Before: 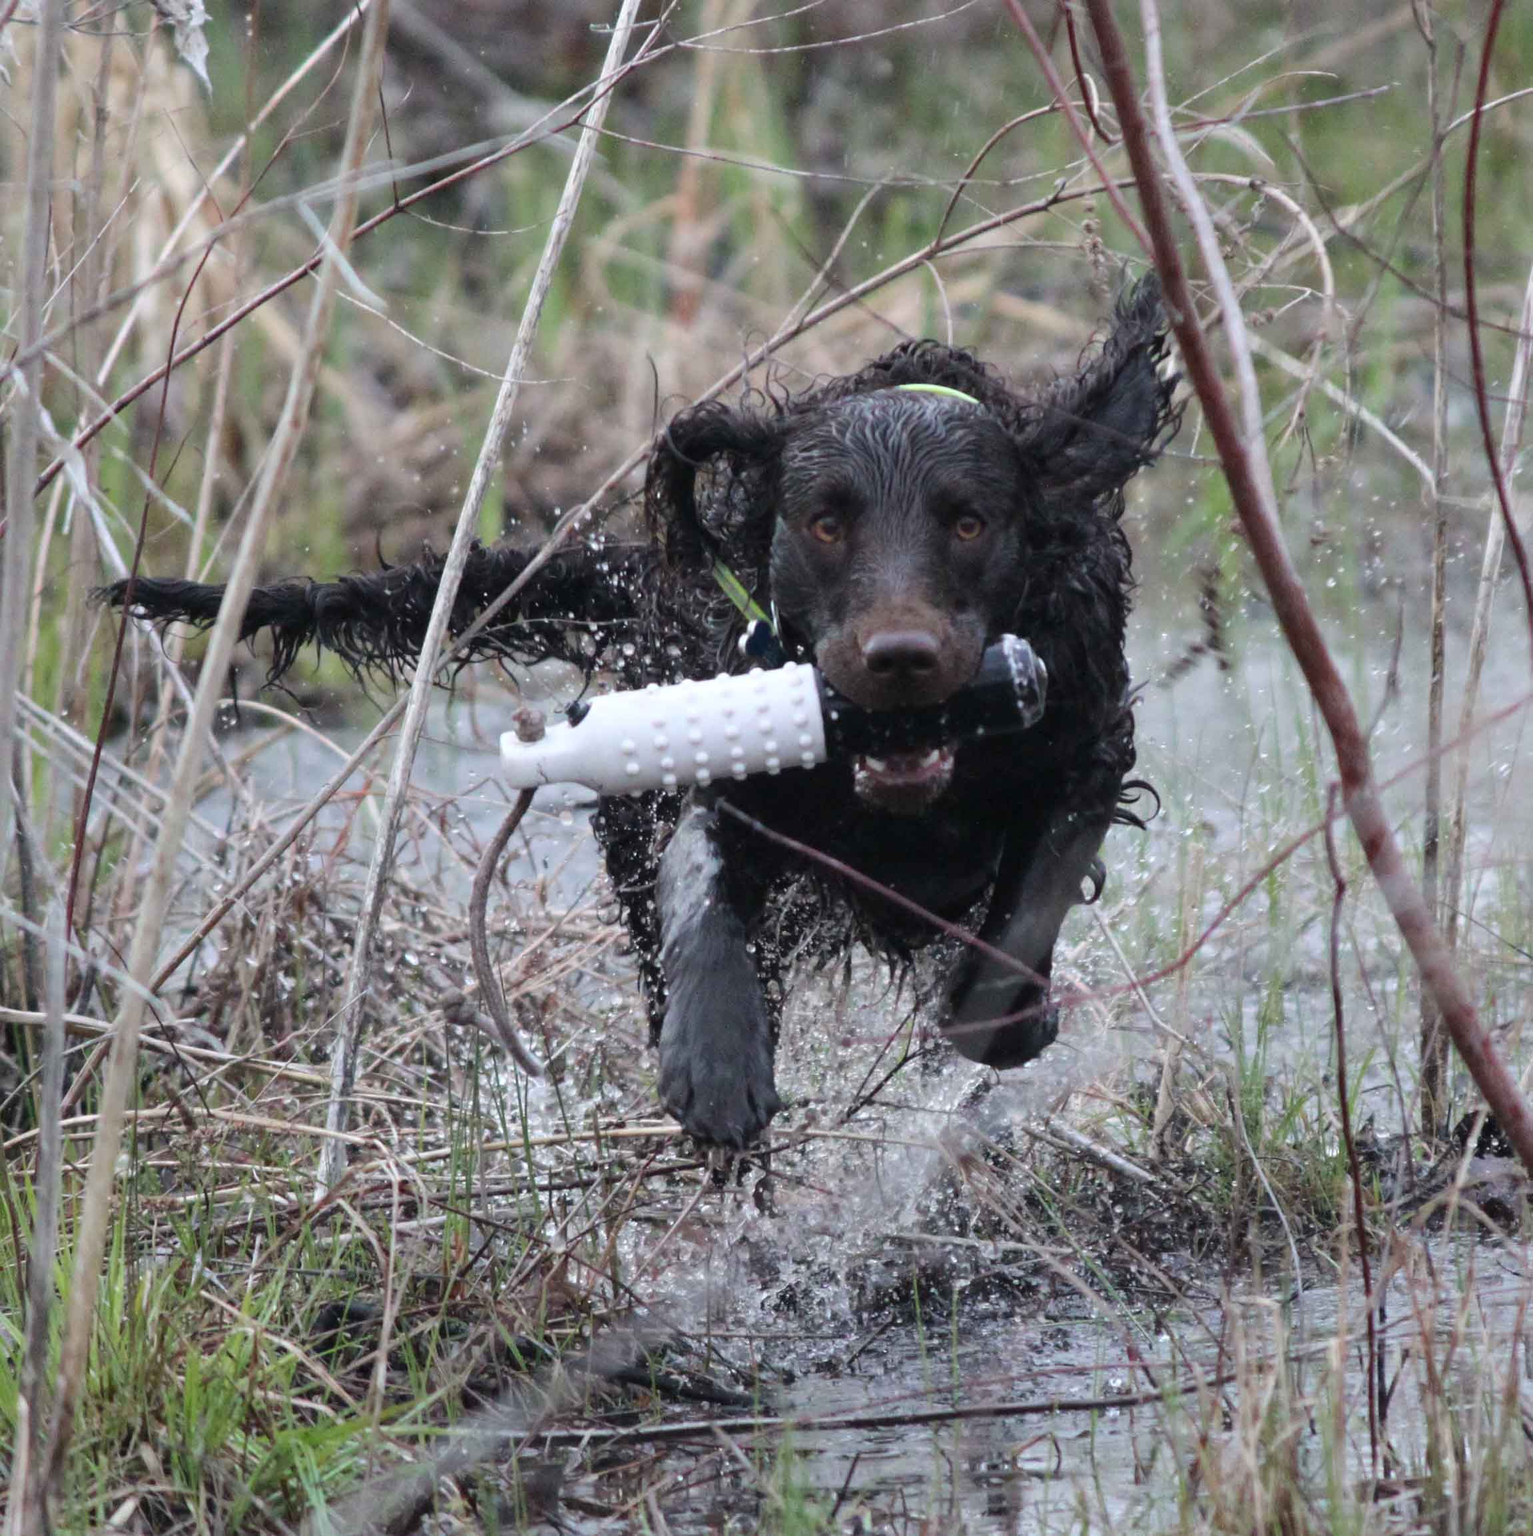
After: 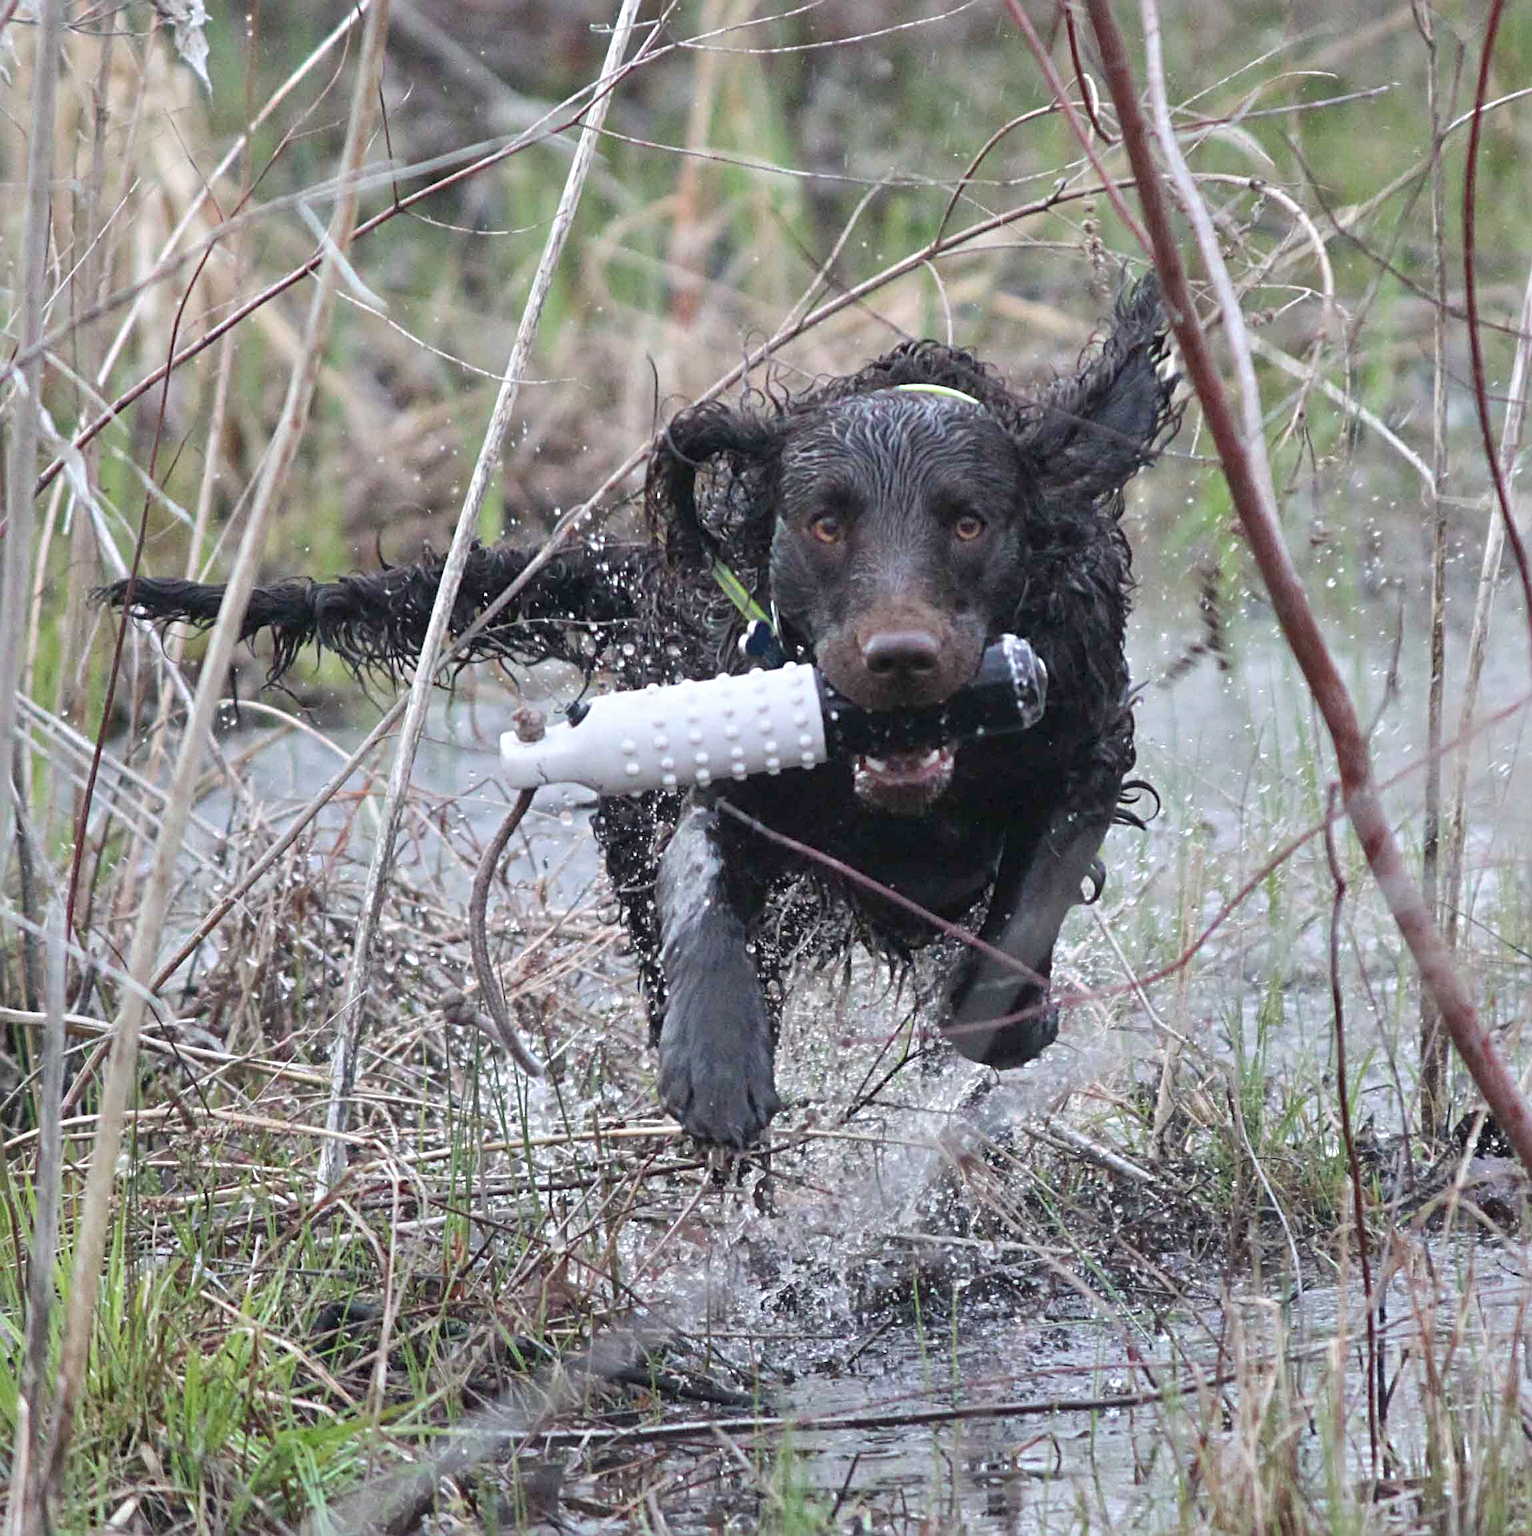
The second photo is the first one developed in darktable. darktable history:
sharpen: radius 4
white balance: red 1, blue 1
tone equalizer: -8 EV 1 EV, -7 EV 1 EV, -6 EV 1 EV, -5 EV 1 EV, -4 EV 1 EV, -3 EV 0.75 EV, -2 EV 0.5 EV, -1 EV 0.25 EV
